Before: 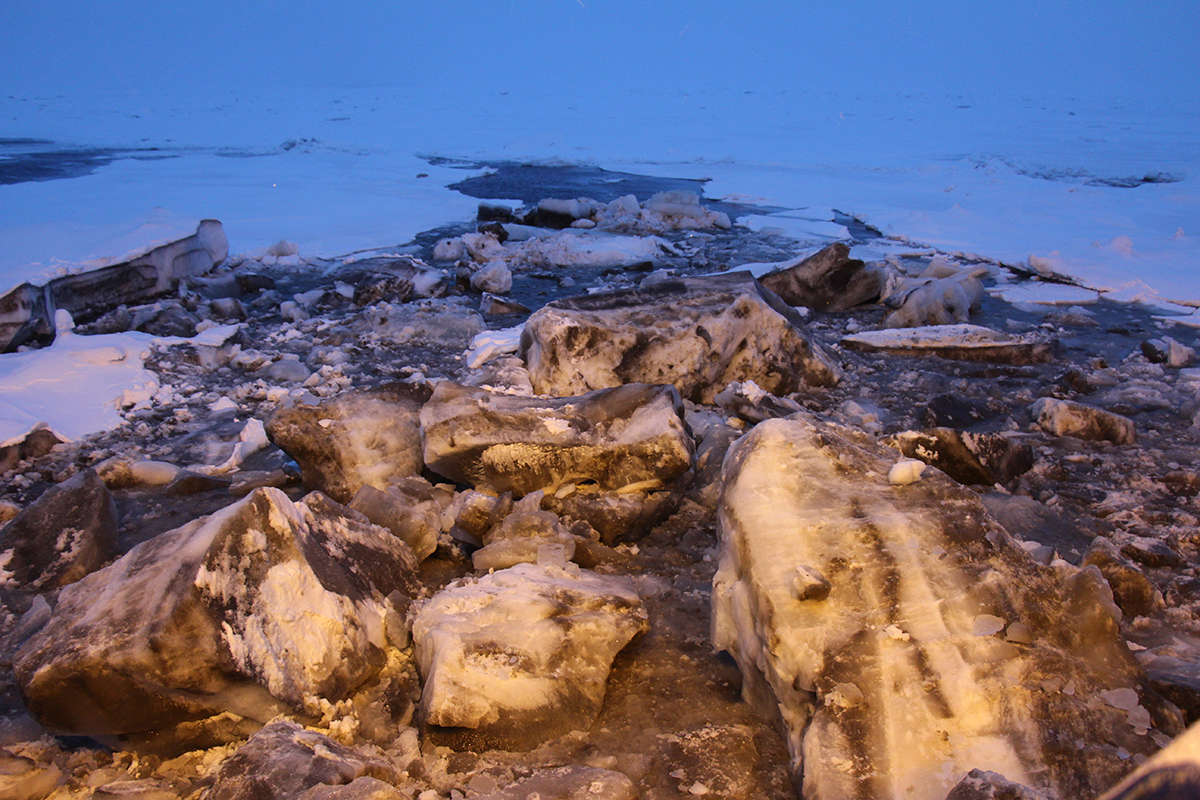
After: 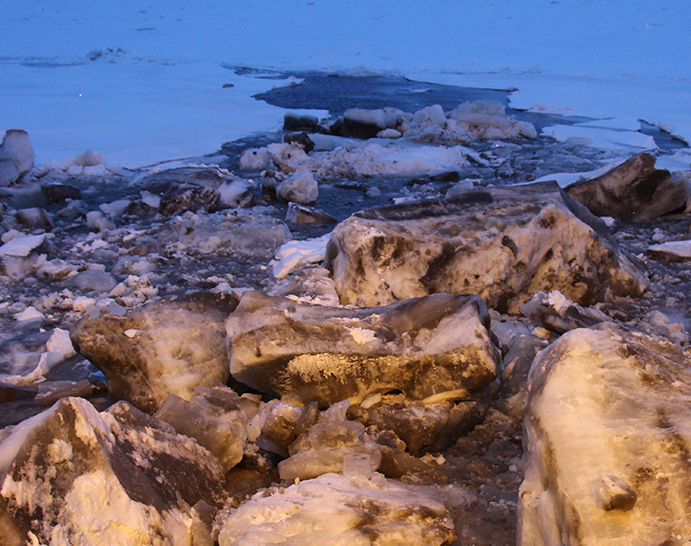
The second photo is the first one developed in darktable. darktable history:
crop: left 16.211%, top 11.34%, right 26.188%, bottom 20.398%
